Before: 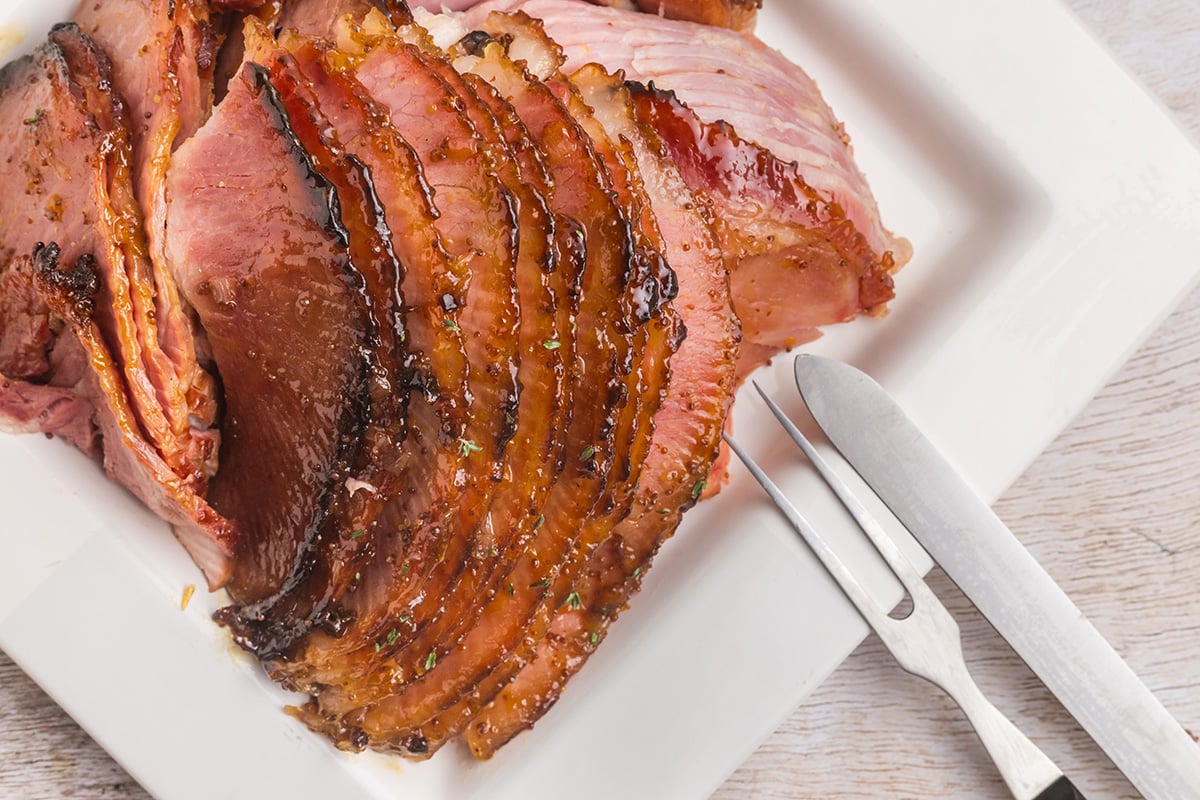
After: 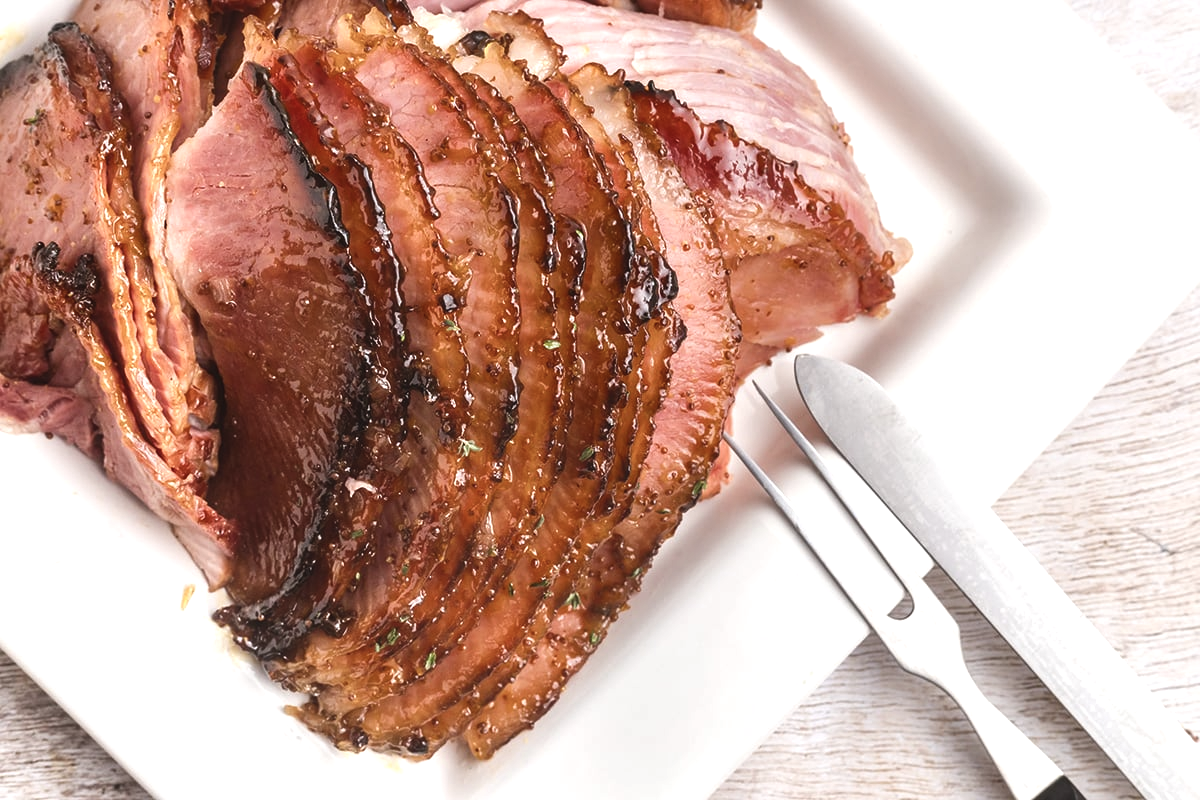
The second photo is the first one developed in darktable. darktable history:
color balance rgb: global offset › luminance 0.496%, global offset › hue 171.34°, perceptual saturation grading › global saturation -10.627%, perceptual saturation grading › highlights -26.003%, perceptual saturation grading › shadows 21.604%, perceptual brilliance grading › highlights 15.355%, perceptual brilliance grading › mid-tones 6.615%, perceptual brilliance grading › shadows -15.274%
